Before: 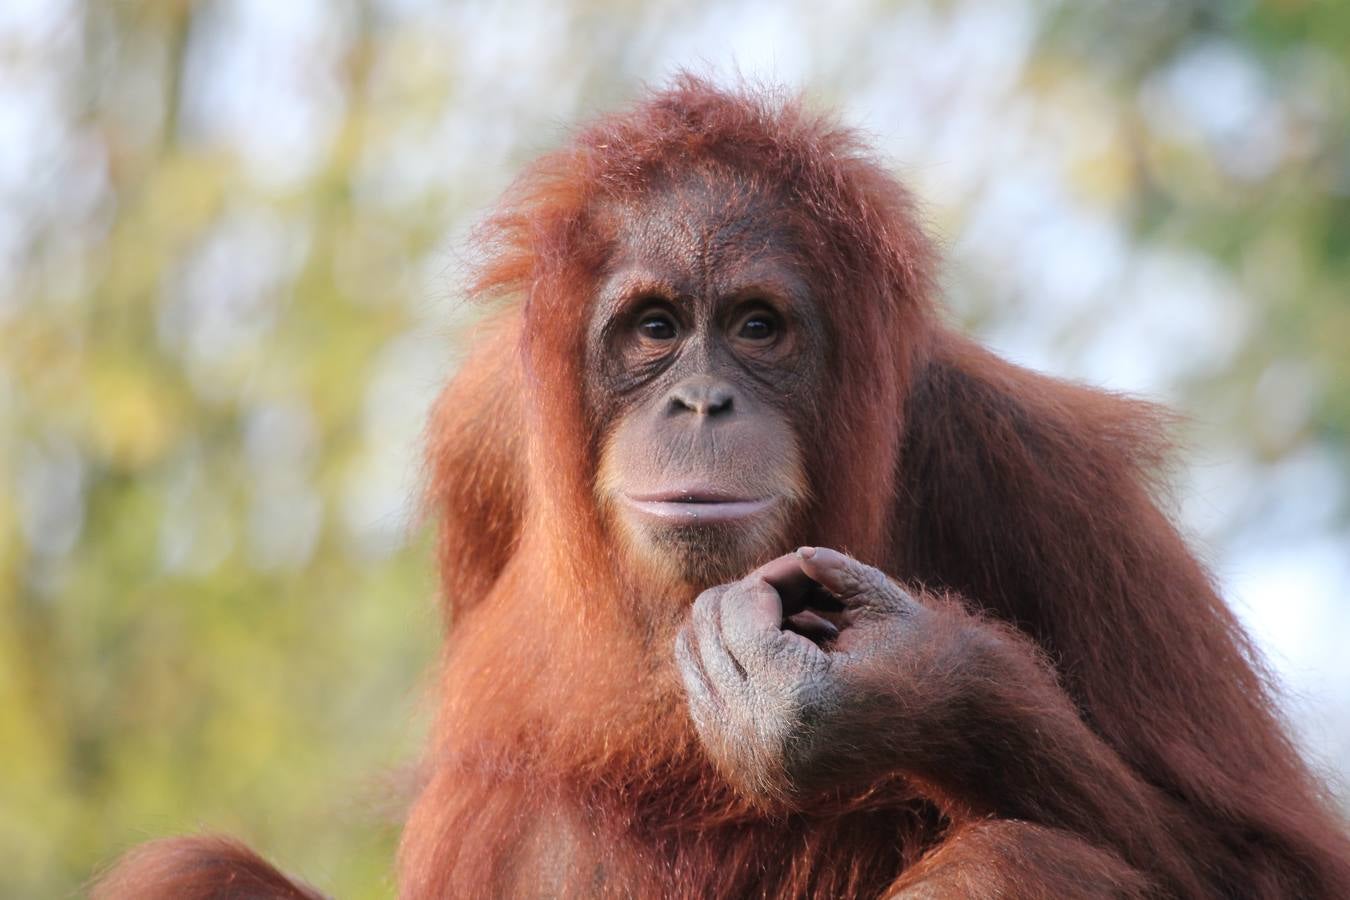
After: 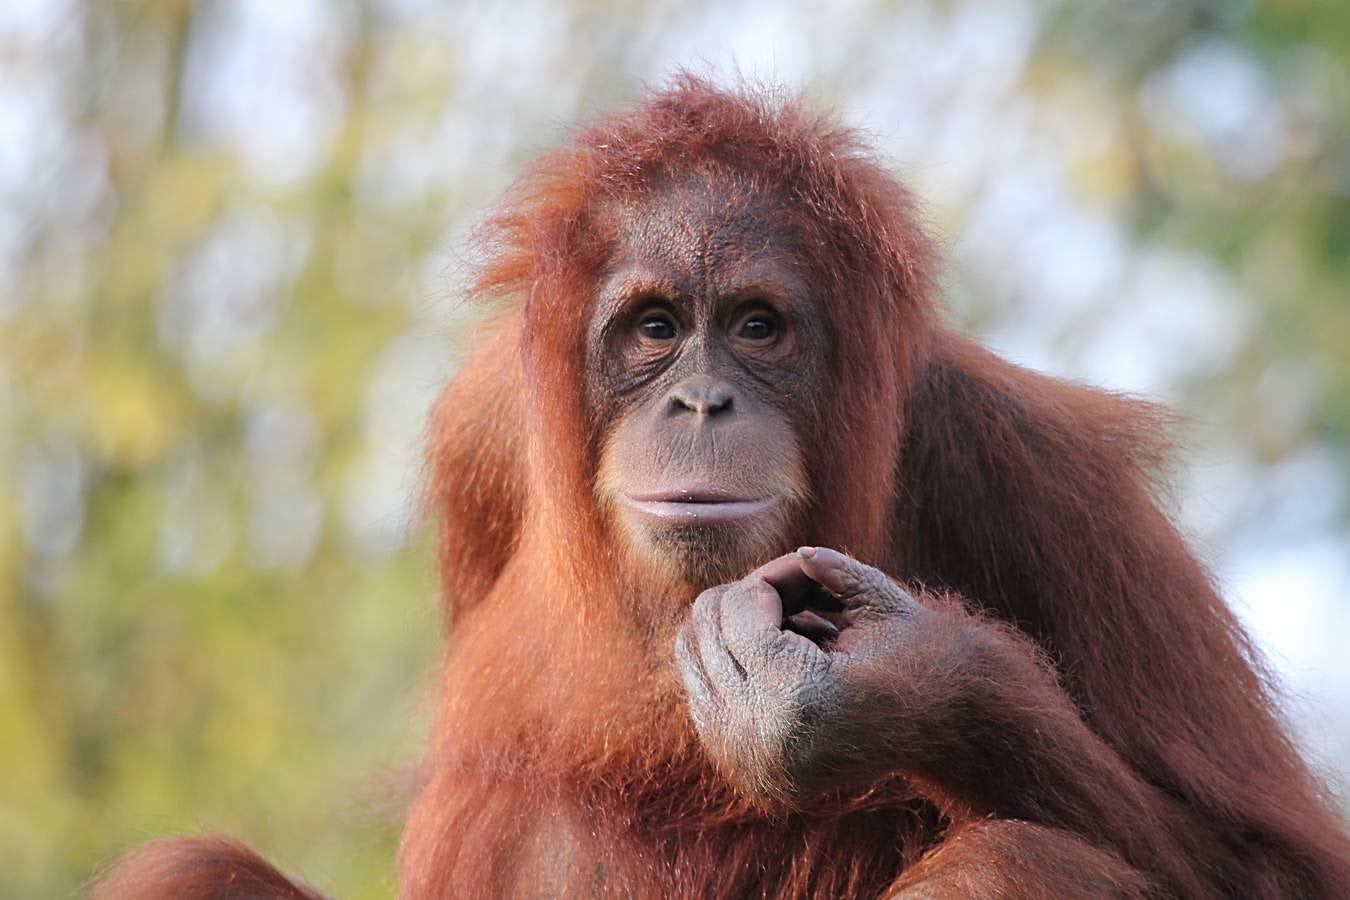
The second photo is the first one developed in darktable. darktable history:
sharpen: on, module defaults
shadows and highlights: shadows 25.52, highlights -25.89
